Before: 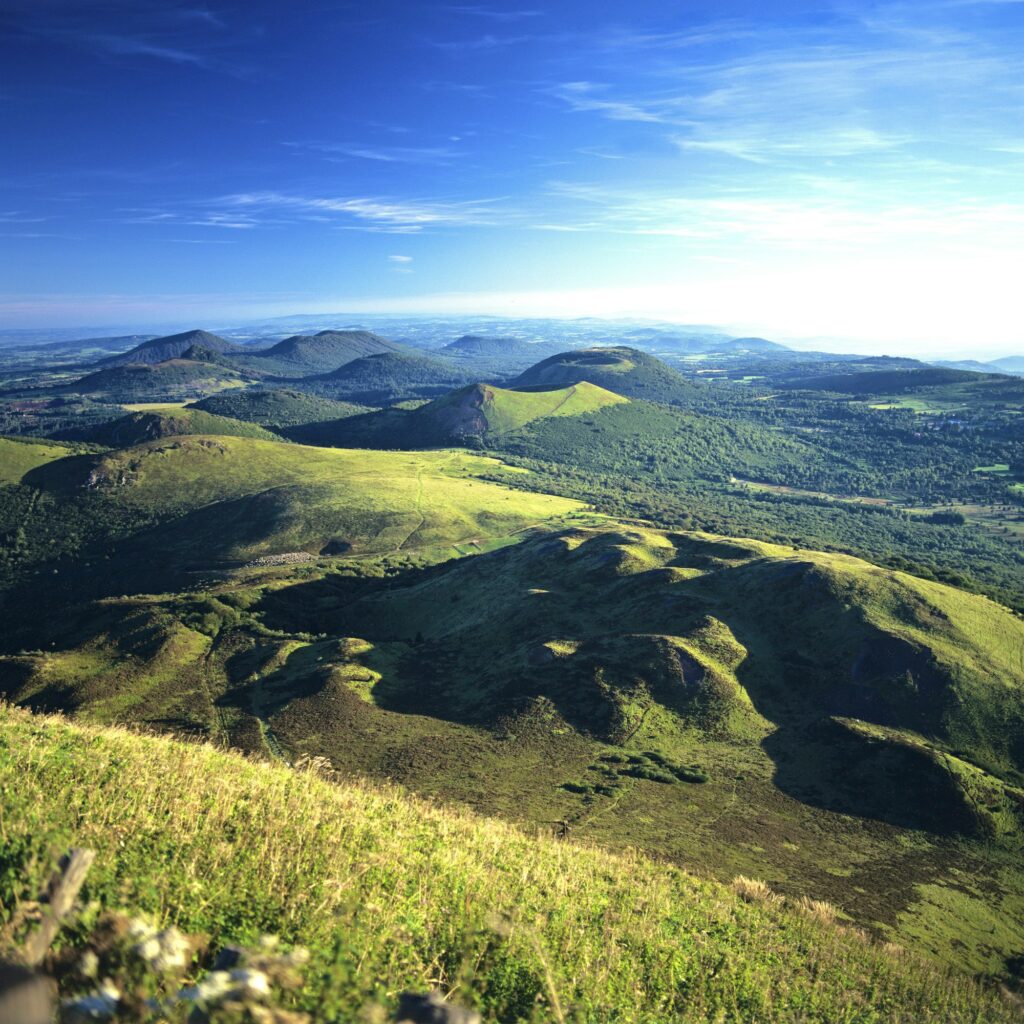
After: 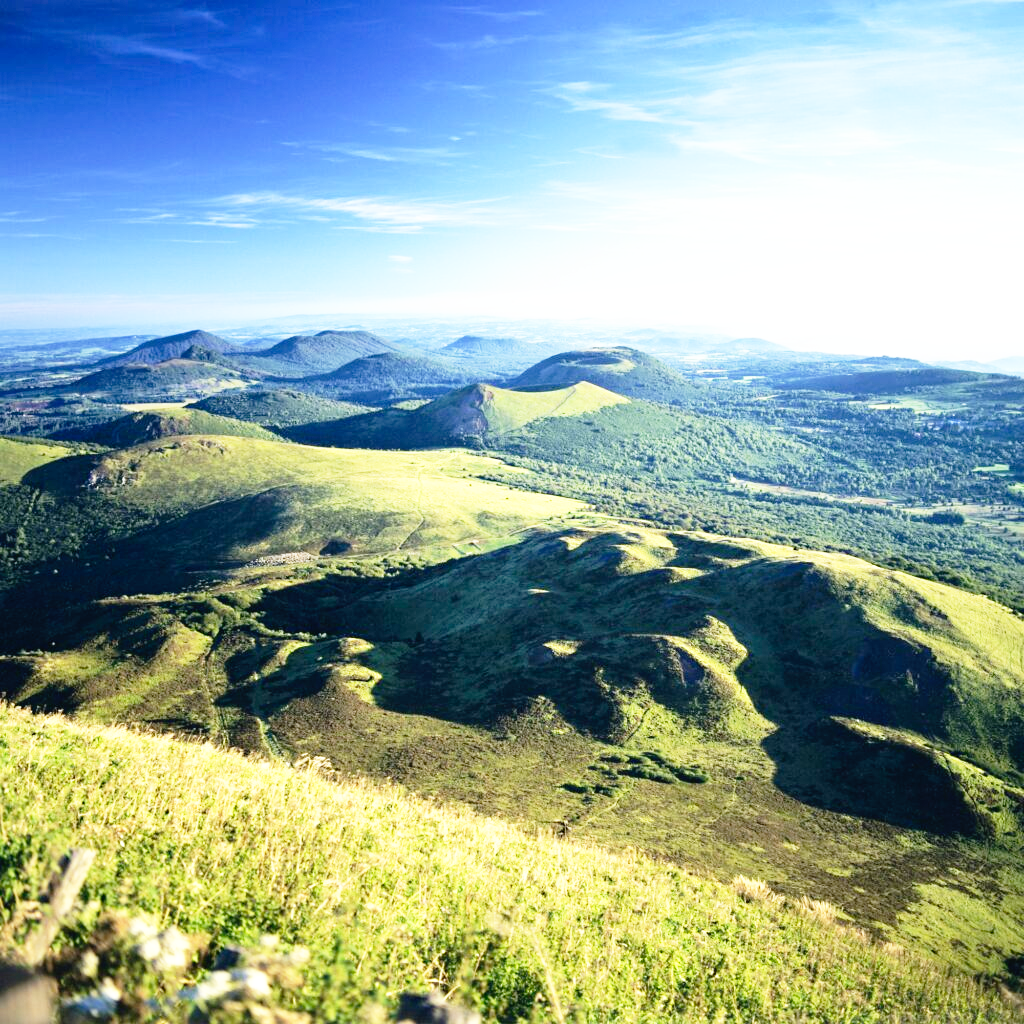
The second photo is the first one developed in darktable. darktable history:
sharpen: radius 5.325, amount 0.312, threshold 26.433
base curve: curves: ch0 [(0, 0) (0.012, 0.01) (0.073, 0.168) (0.31, 0.711) (0.645, 0.957) (1, 1)], preserve colors none
